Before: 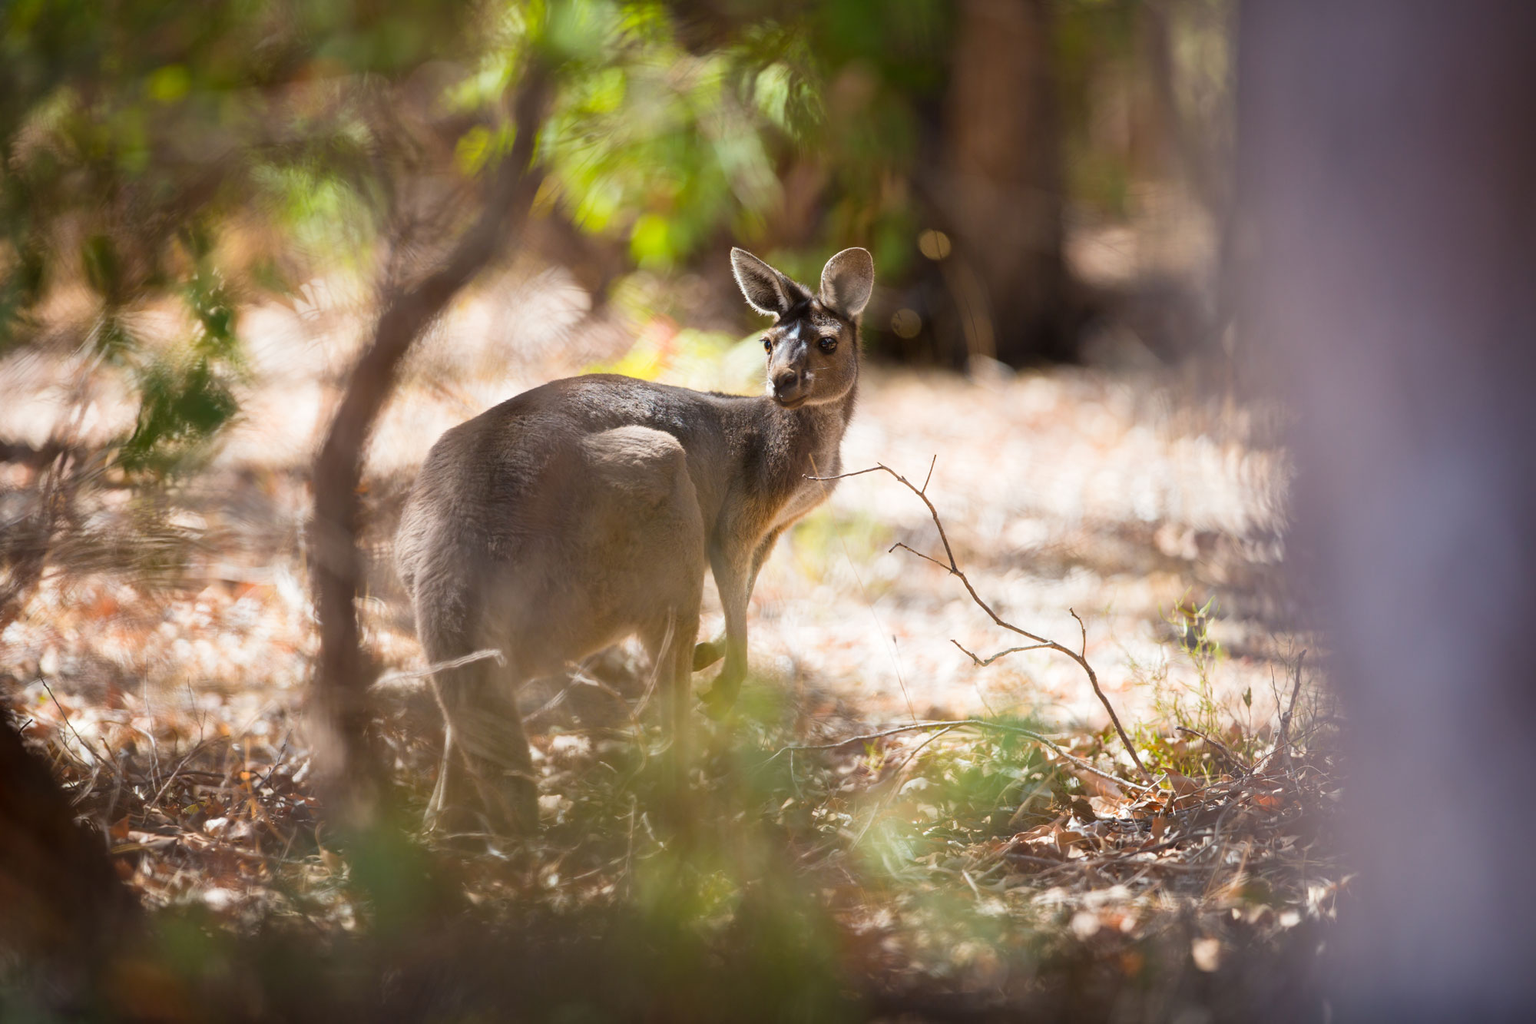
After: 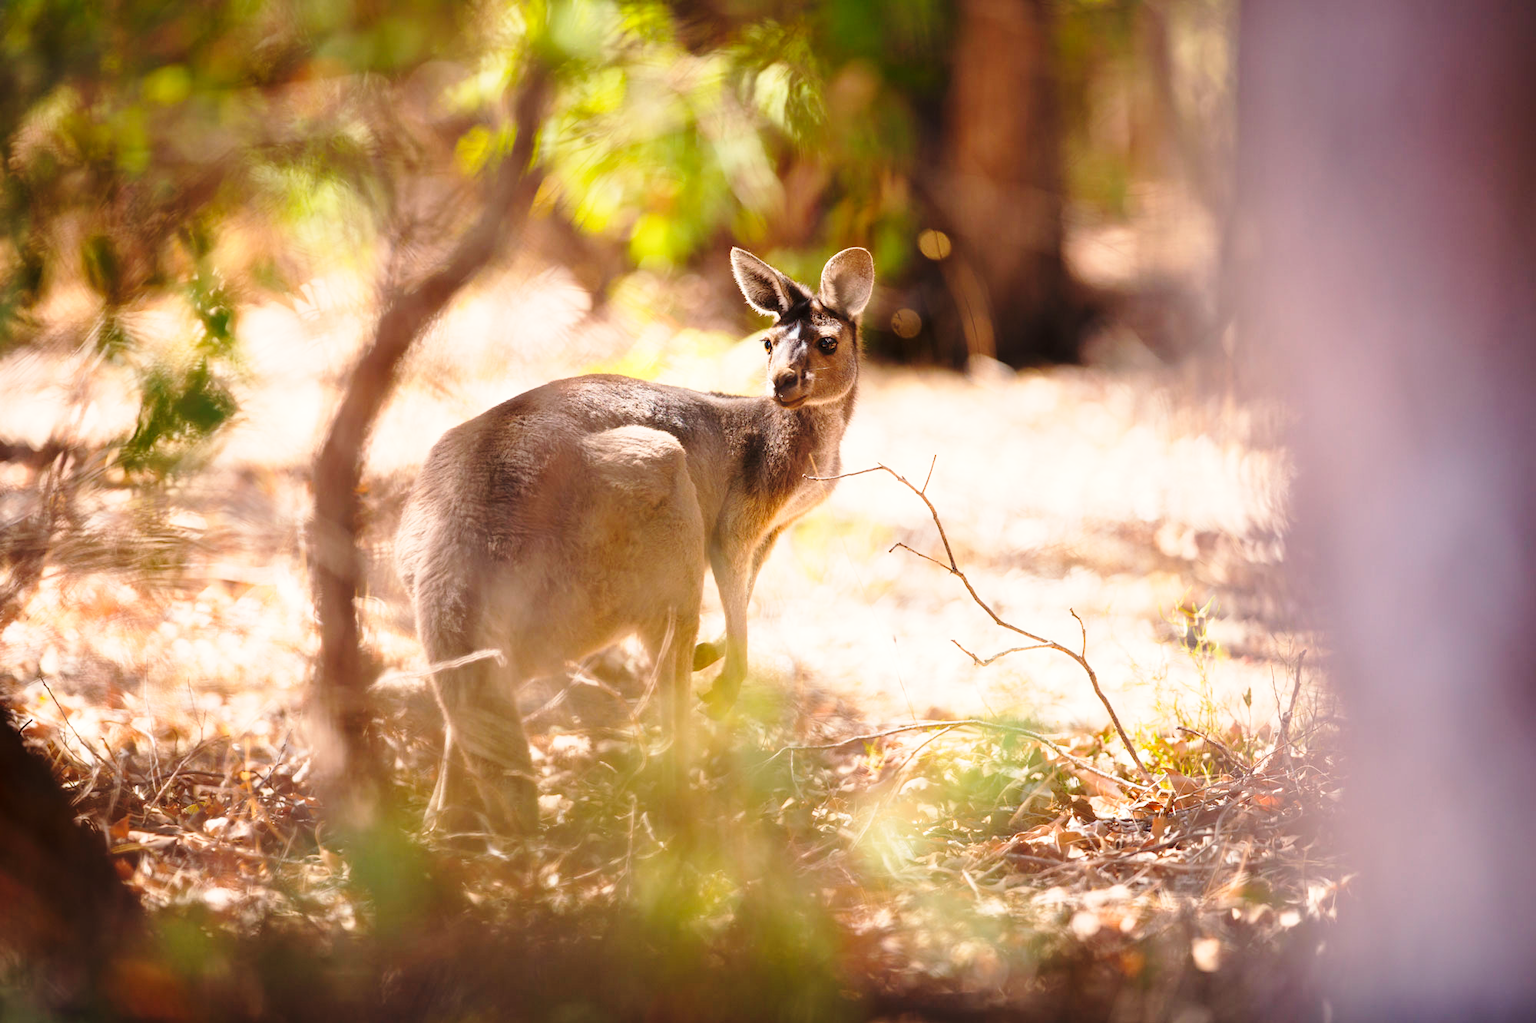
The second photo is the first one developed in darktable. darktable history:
tone equalizer: on, module defaults
base curve: curves: ch0 [(0, 0) (0.028, 0.03) (0.121, 0.232) (0.46, 0.748) (0.859, 0.968) (1, 1)], preserve colors none
white balance: red 1.127, blue 0.943
